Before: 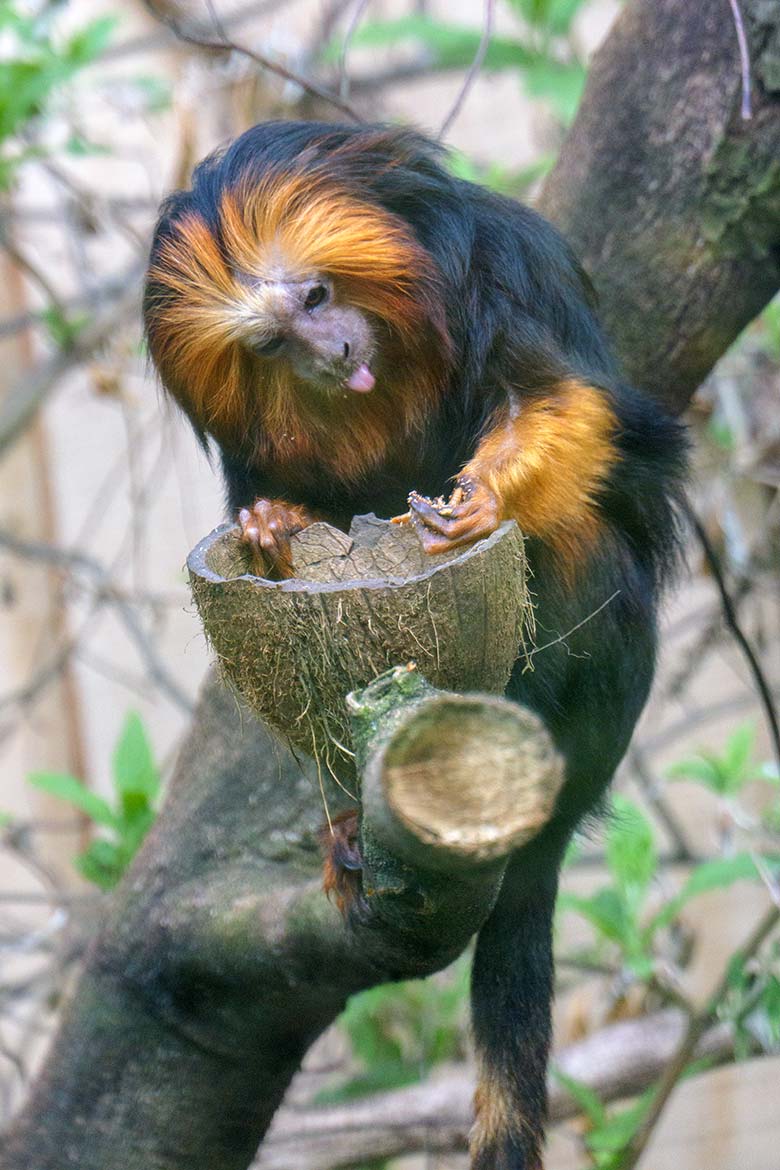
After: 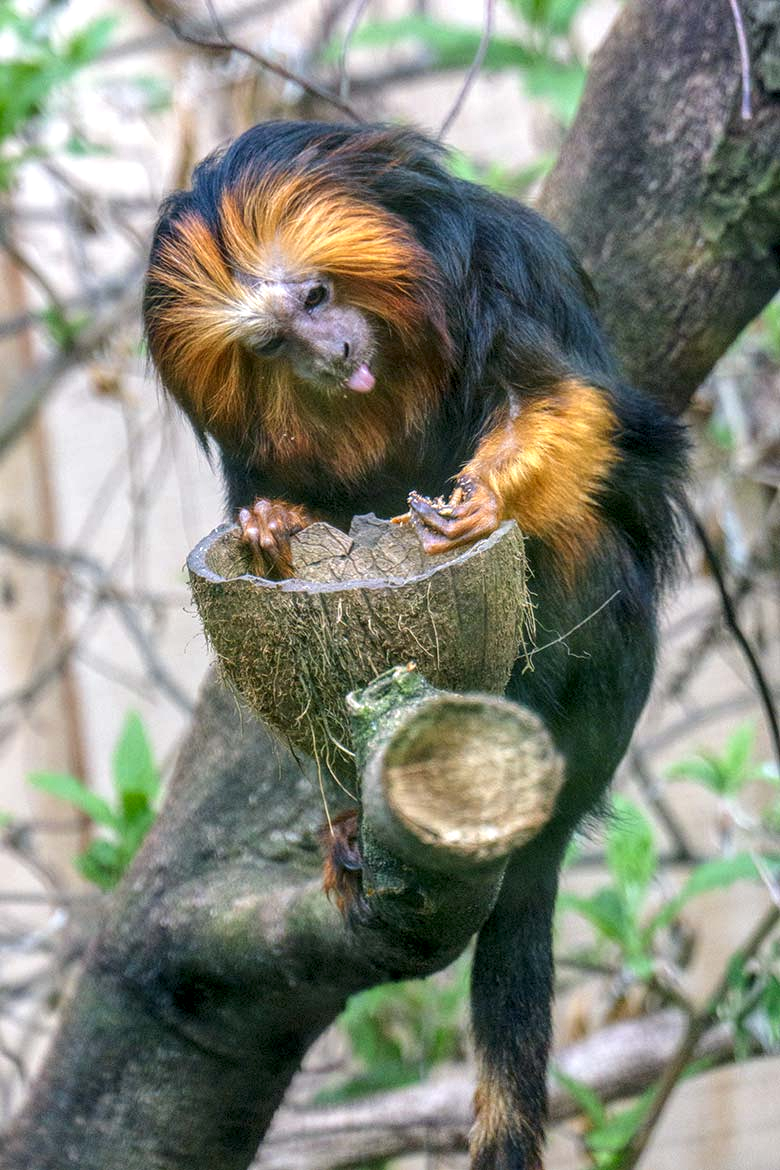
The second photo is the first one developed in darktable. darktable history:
local contrast: highlights 62%, detail 143%, midtone range 0.424
